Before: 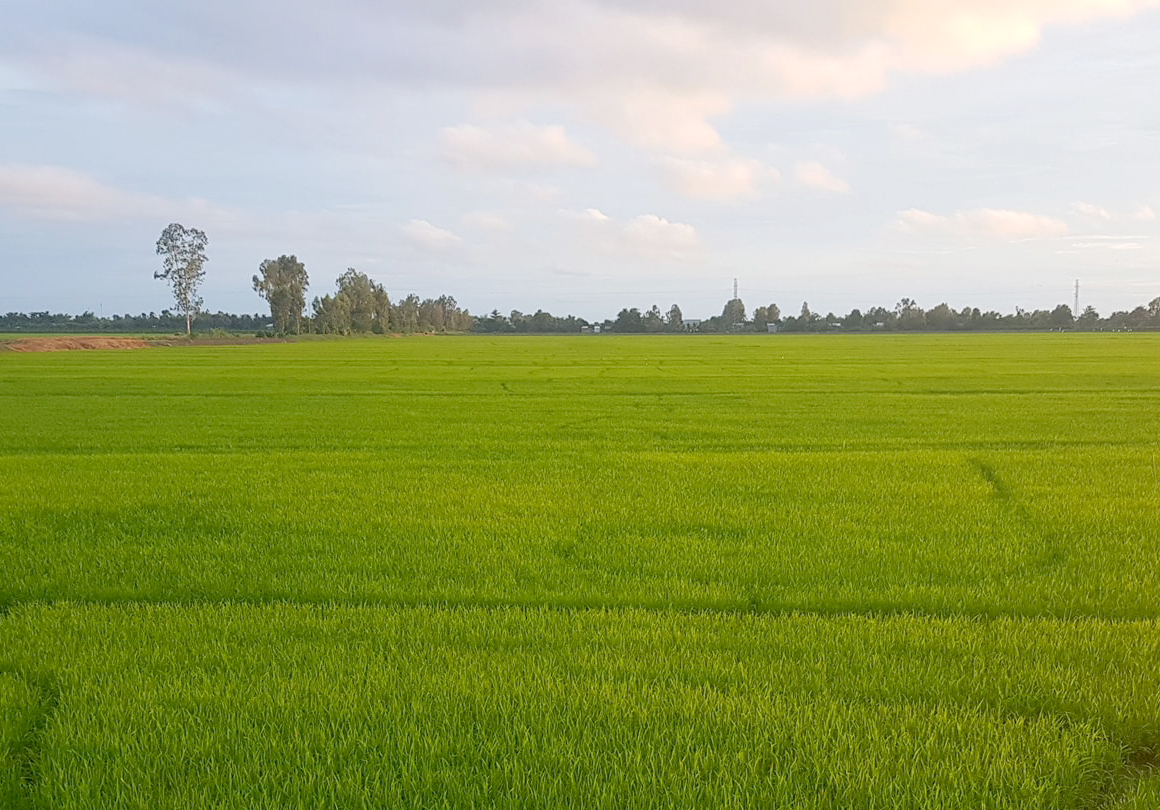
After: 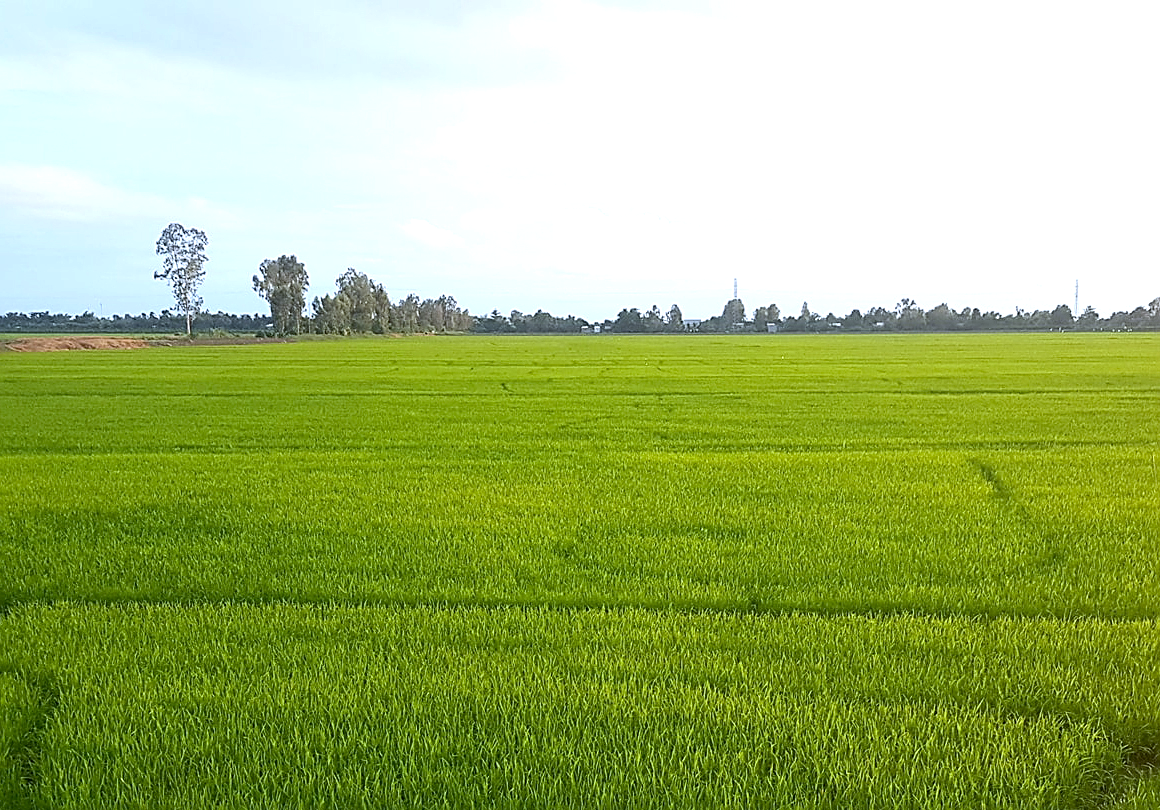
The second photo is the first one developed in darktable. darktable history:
white balance: red 0.931, blue 1.11
tone equalizer: -8 EV -0.75 EV, -7 EV -0.7 EV, -6 EV -0.6 EV, -5 EV -0.4 EV, -3 EV 0.4 EV, -2 EV 0.6 EV, -1 EV 0.7 EV, +0 EV 0.75 EV, edges refinement/feathering 500, mask exposure compensation -1.57 EV, preserve details no
sharpen: on, module defaults
